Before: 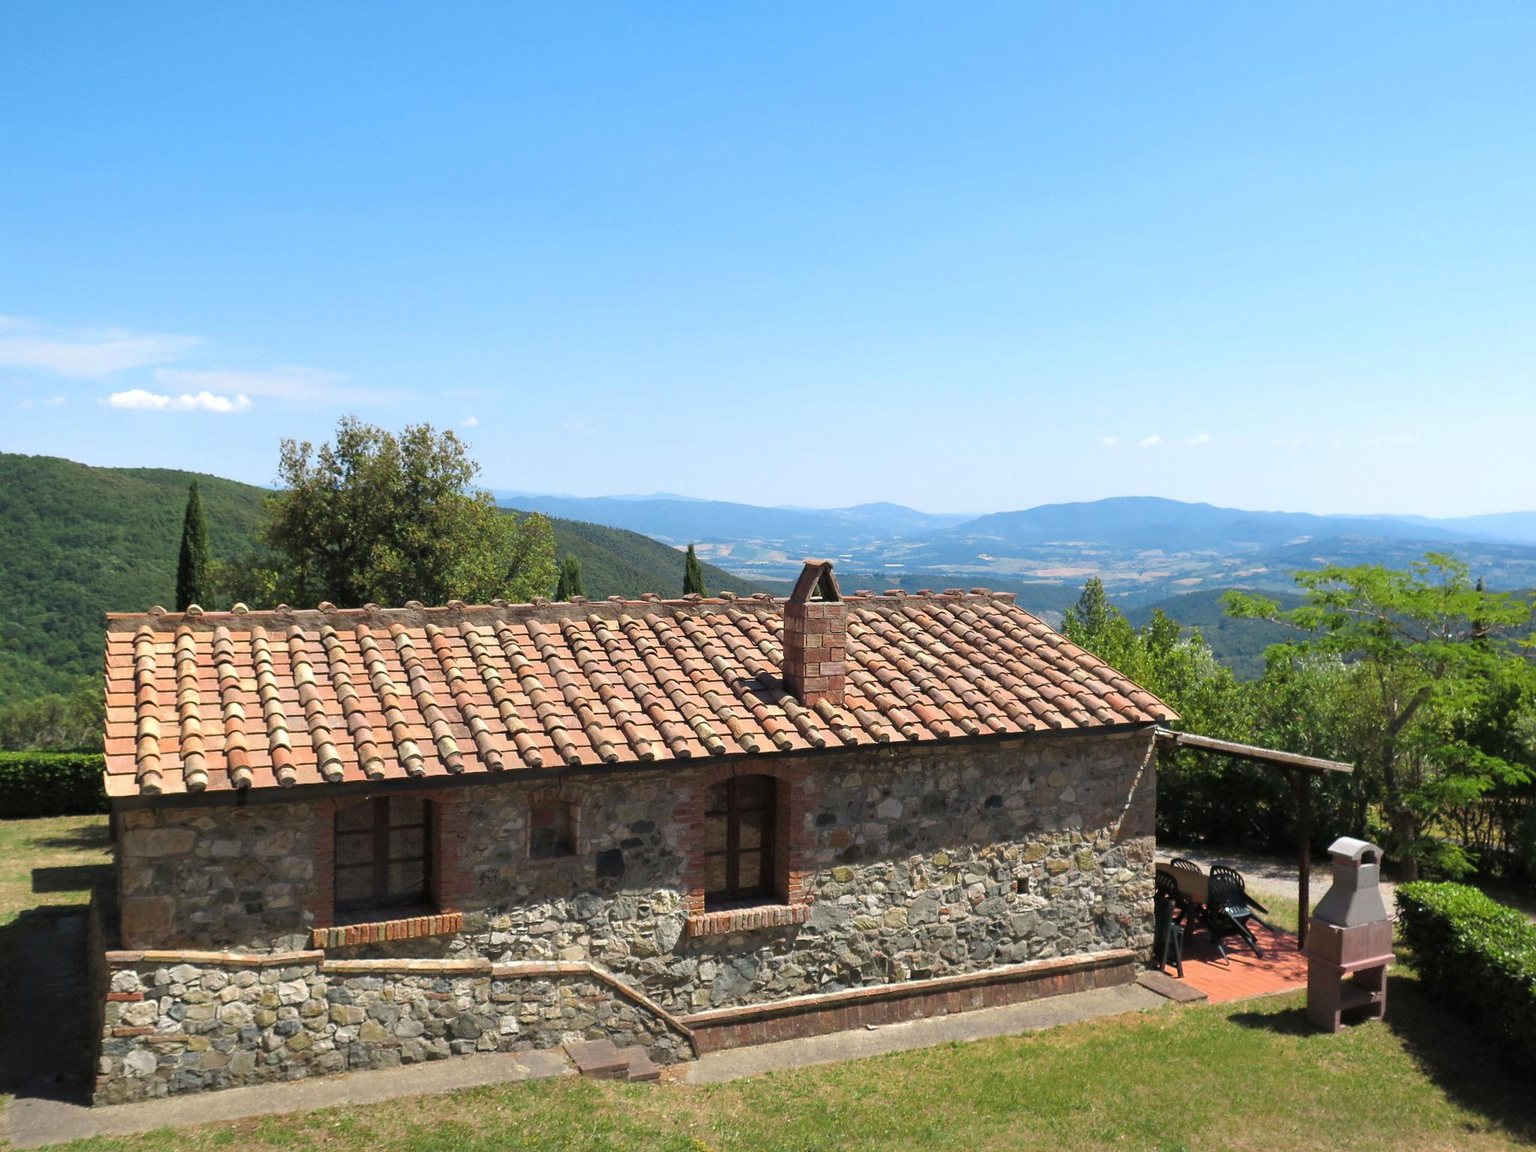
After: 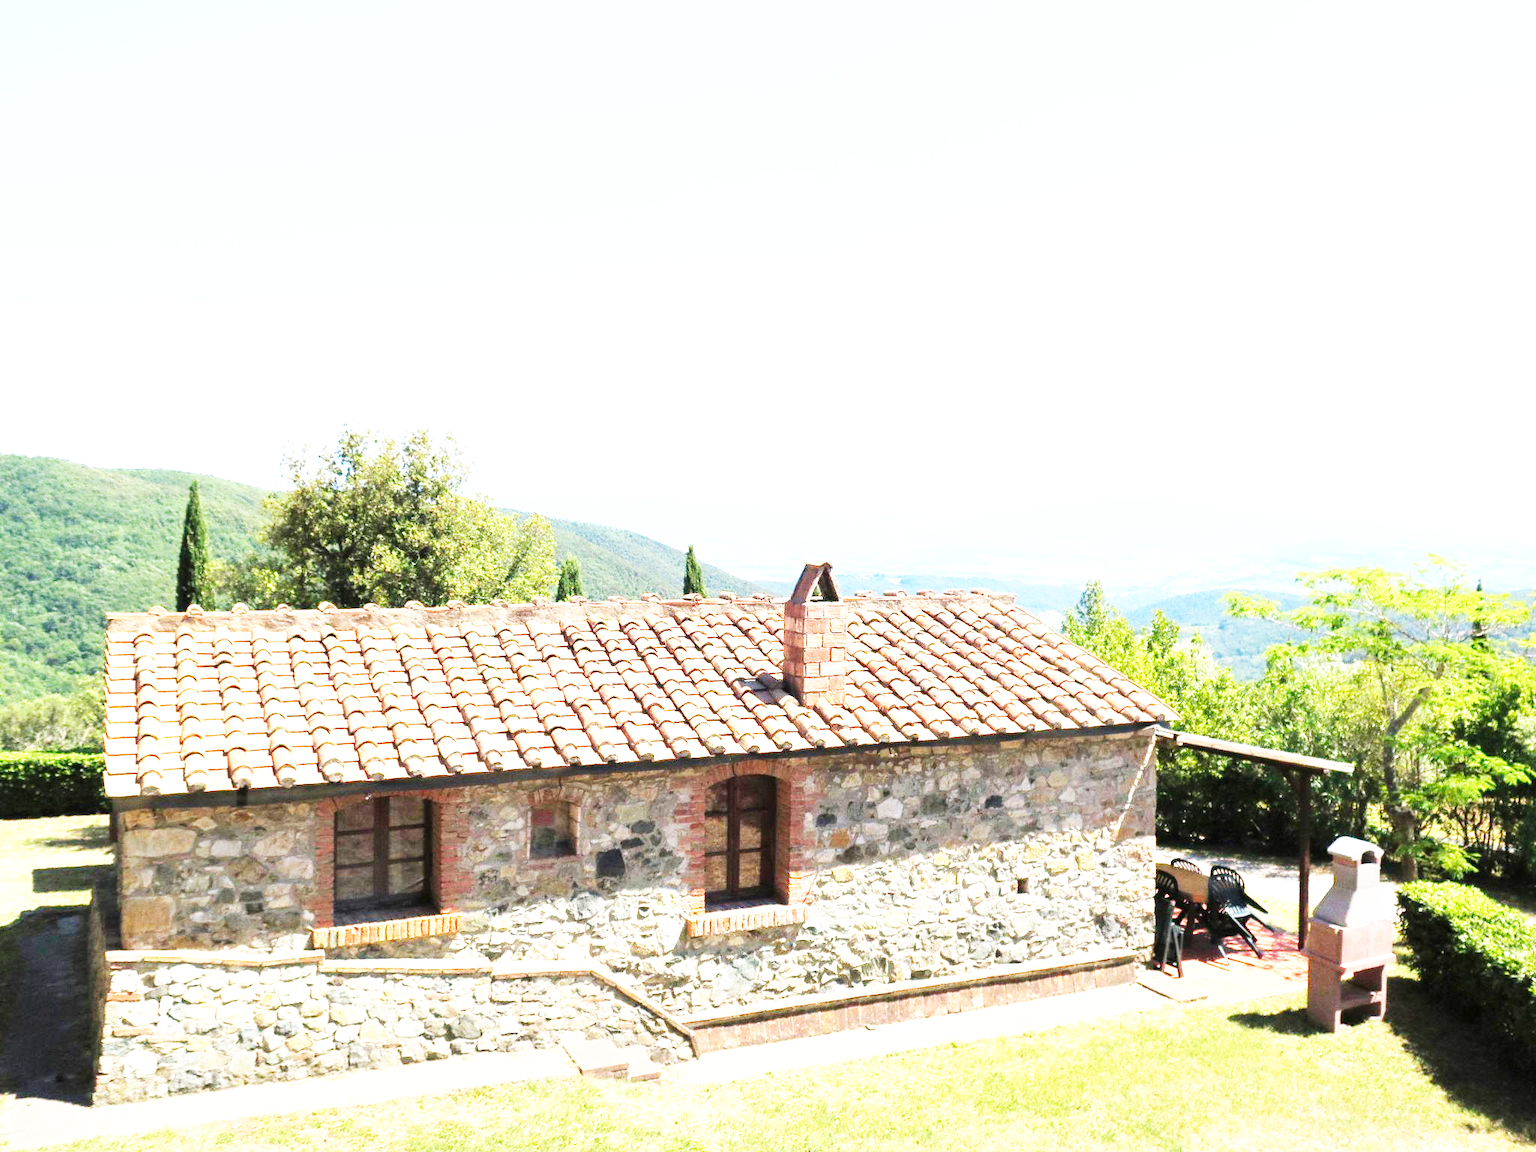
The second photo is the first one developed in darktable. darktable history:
exposure: black level correction 0, exposure 1.44 EV, compensate highlight preservation false
base curve: curves: ch0 [(0, 0) (0.007, 0.004) (0.027, 0.03) (0.046, 0.07) (0.207, 0.54) (0.442, 0.872) (0.673, 0.972) (1, 1)], preserve colors none
